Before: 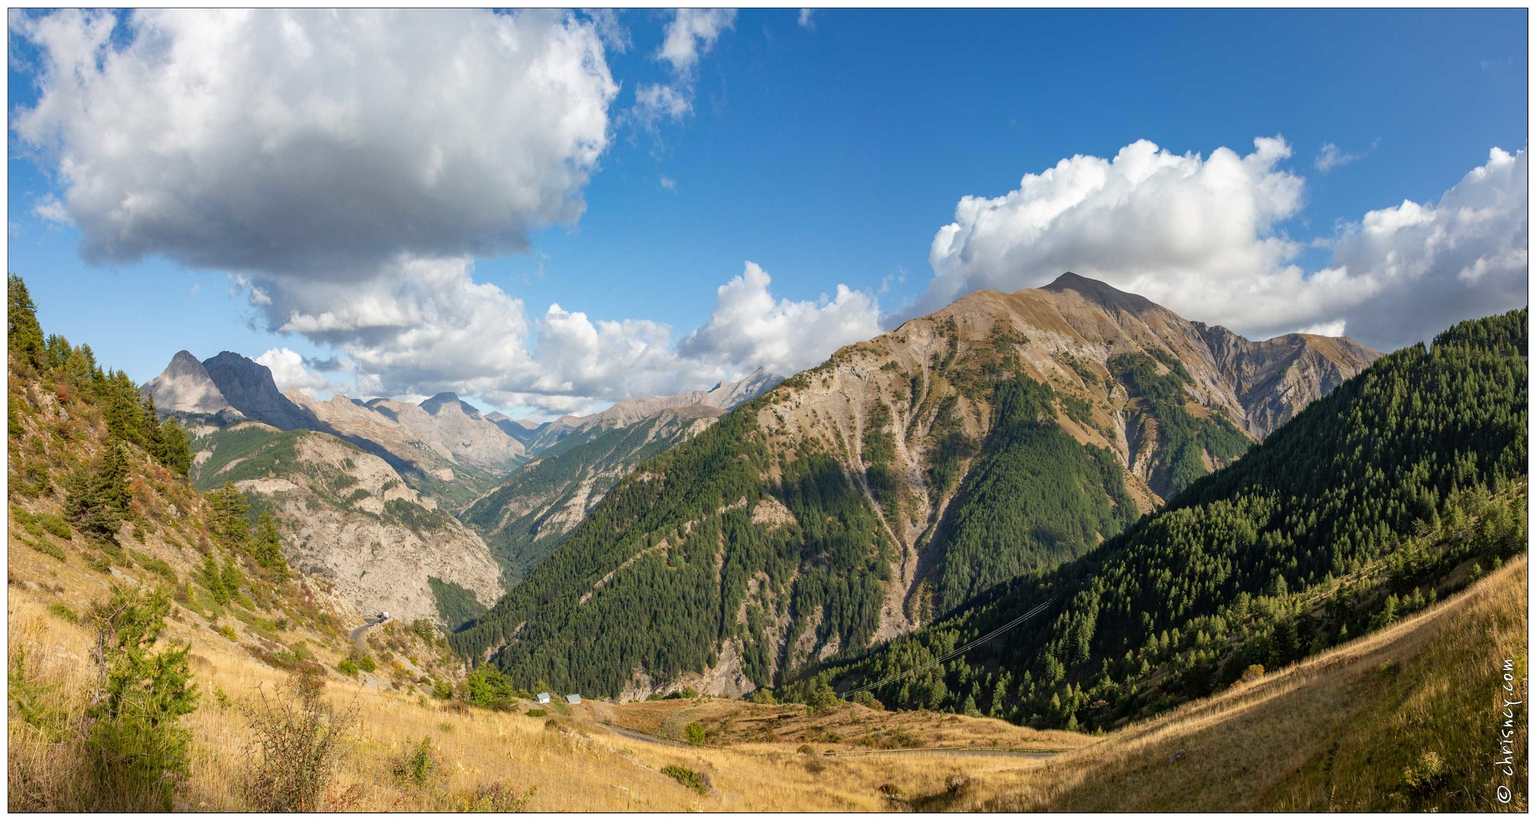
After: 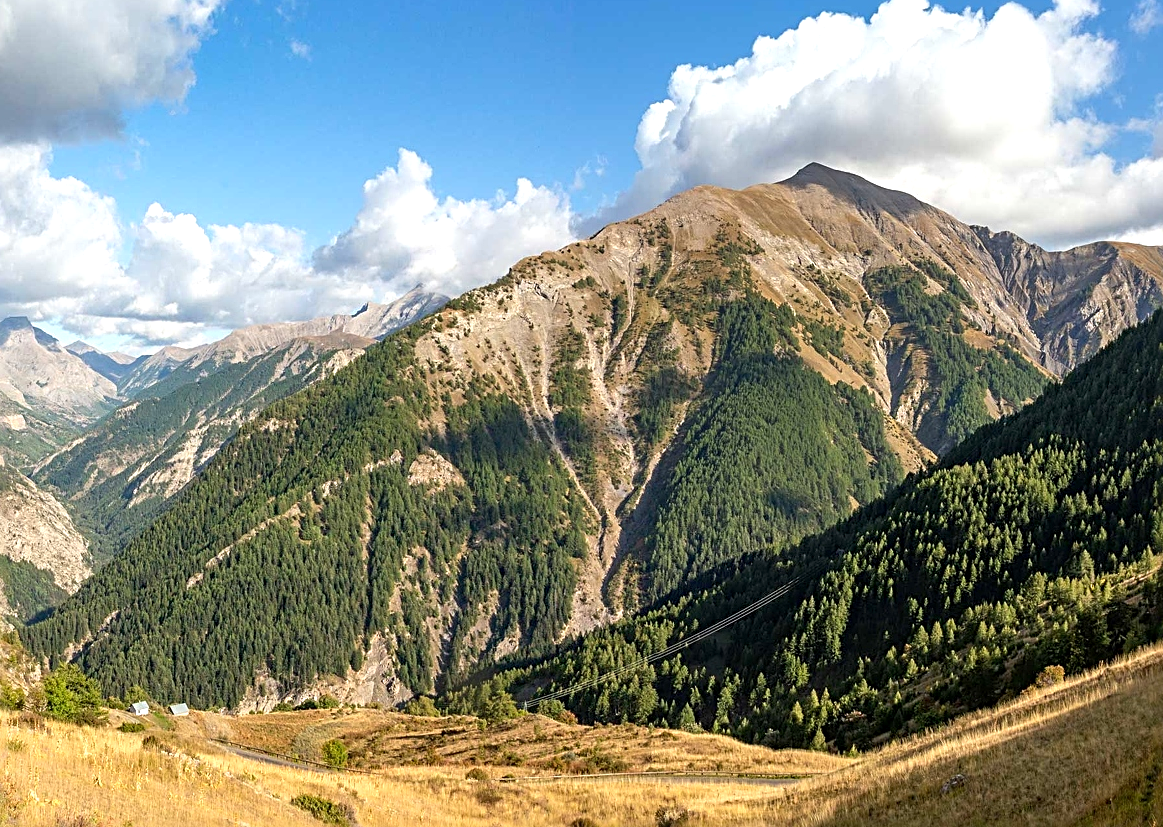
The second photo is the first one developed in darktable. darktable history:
exposure: black level correction 0.001, exposure 0.5 EV, compensate exposure bias true, compensate highlight preservation false
crop and rotate: left 28.256%, top 17.734%, right 12.656%, bottom 3.573%
sharpen: radius 2.543, amount 0.636
